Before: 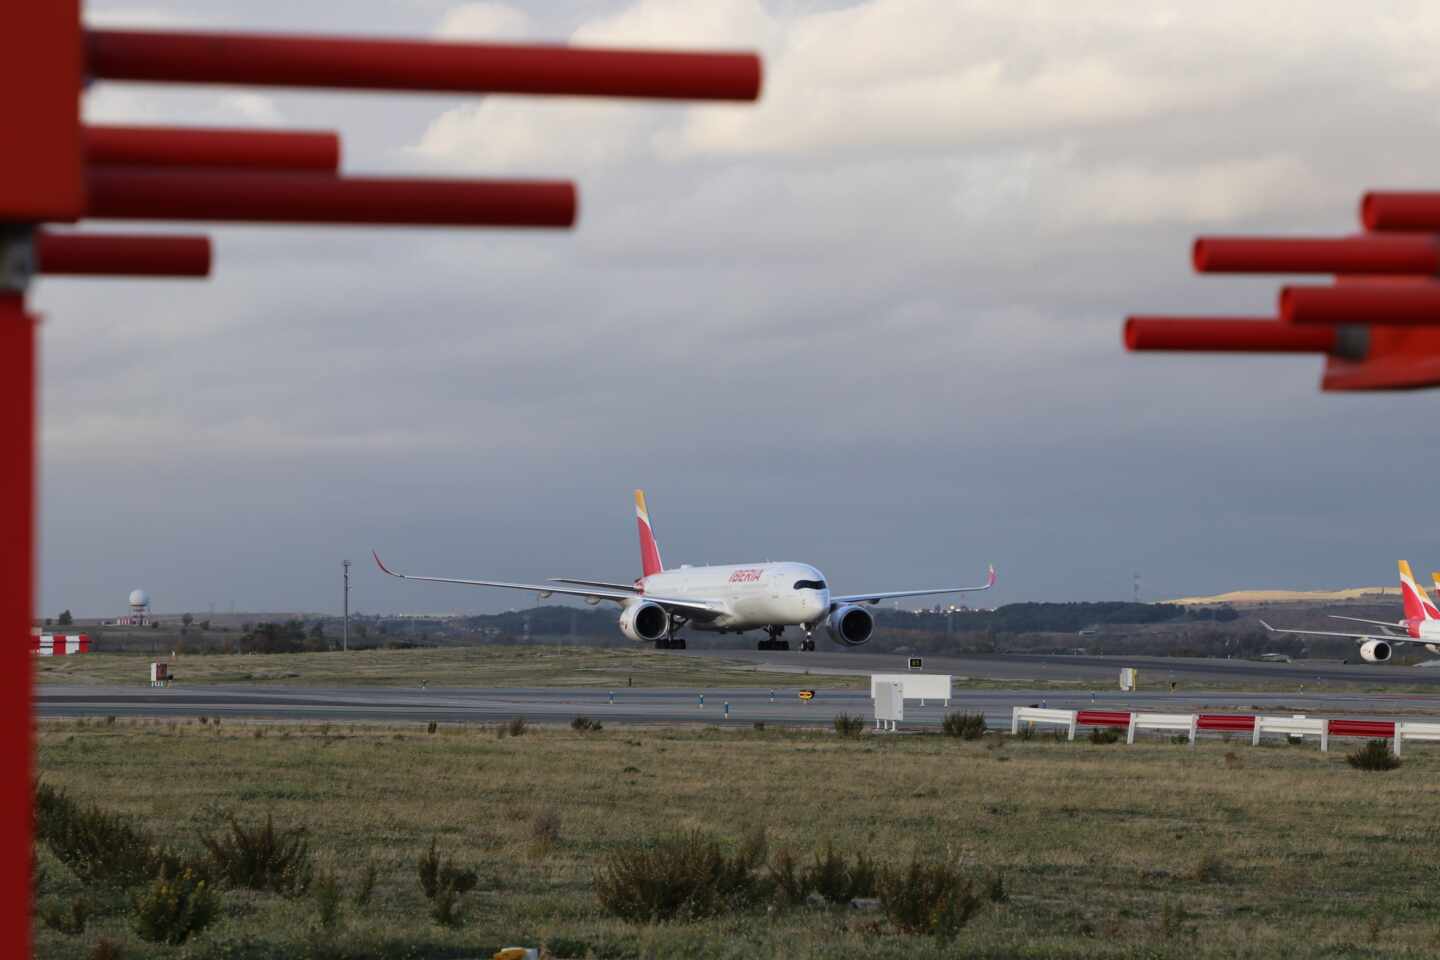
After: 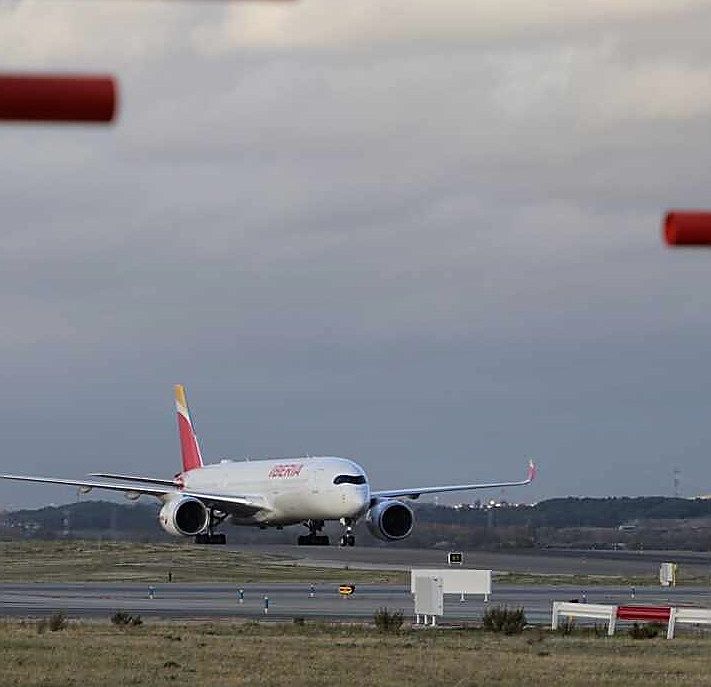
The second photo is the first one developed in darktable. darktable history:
sharpen: radius 1.382, amount 1.255, threshold 0.63
shadows and highlights: shadows -20.07, white point adjustment -1.84, highlights -35.1
crop: left 32.008%, top 10.939%, right 18.589%, bottom 17.446%
contrast brightness saturation: saturation -0.05
